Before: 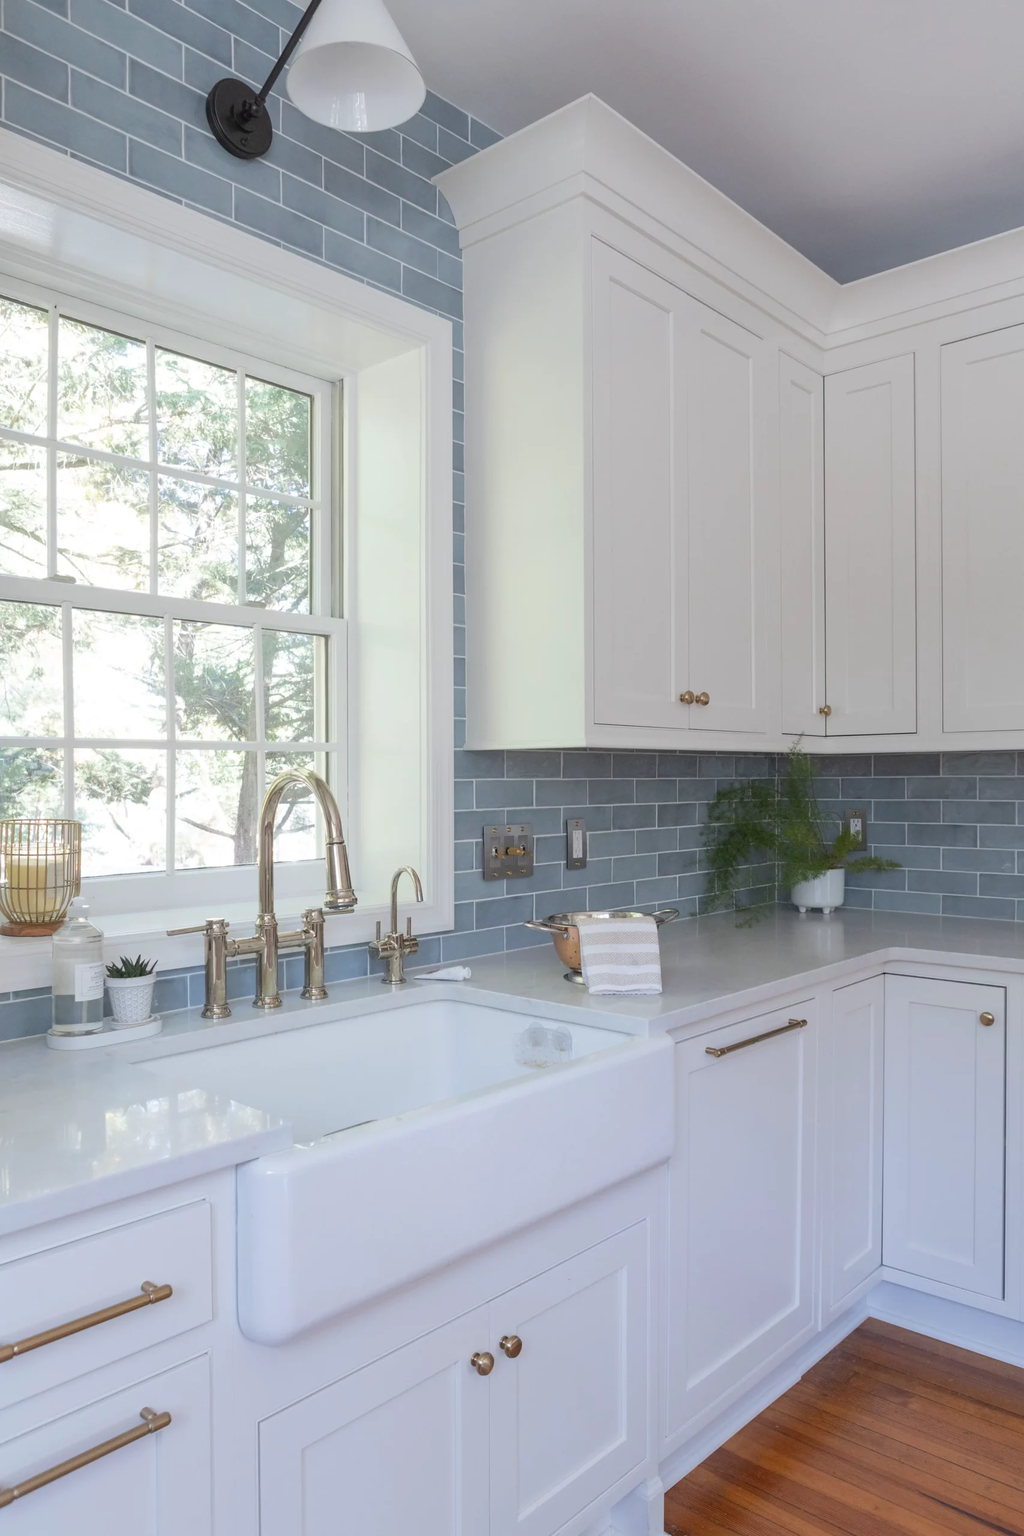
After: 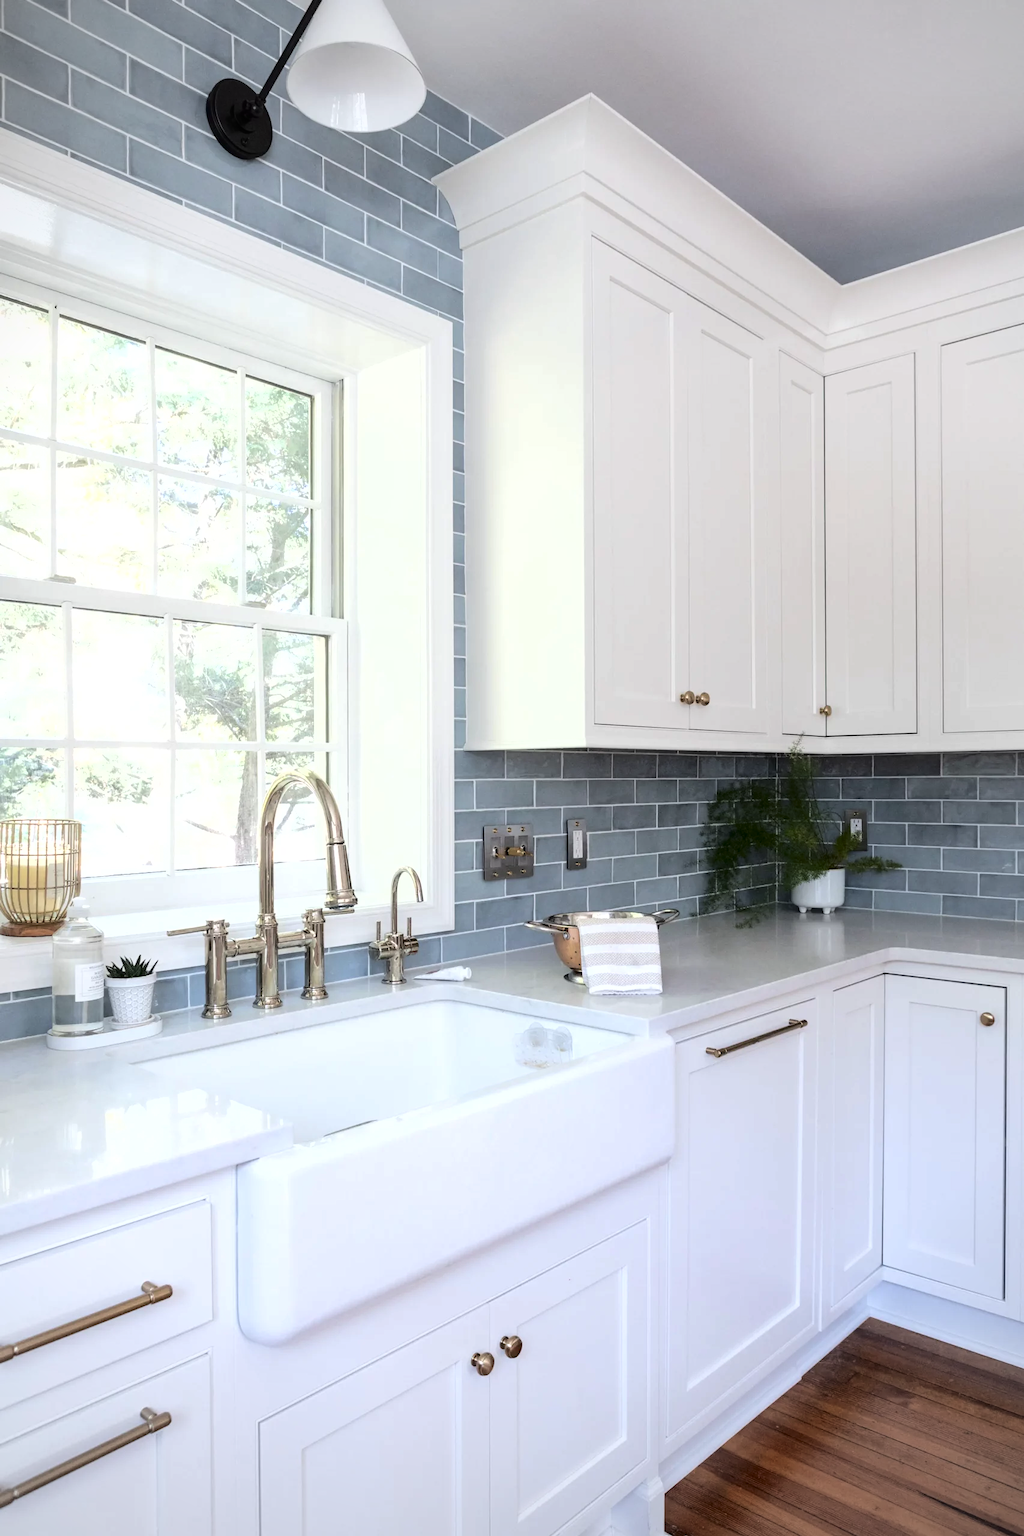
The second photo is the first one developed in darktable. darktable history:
vignetting: fall-off radius 45%, brightness -0.33
tone equalizer: -8 EV -0.75 EV, -7 EV -0.7 EV, -6 EV -0.6 EV, -5 EV -0.4 EV, -3 EV 0.4 EV, -2 EV 0.6 EV, -1 EV 0.7 EV, +0 EV 0.75 EV, edges refinement/feathering 500, mask exposure compensation -1.57 EV, preserve details no
fill light: exposure -2 EV, width 8.6
exposure: compensate exposure bias true, compensate highlight preservation false
